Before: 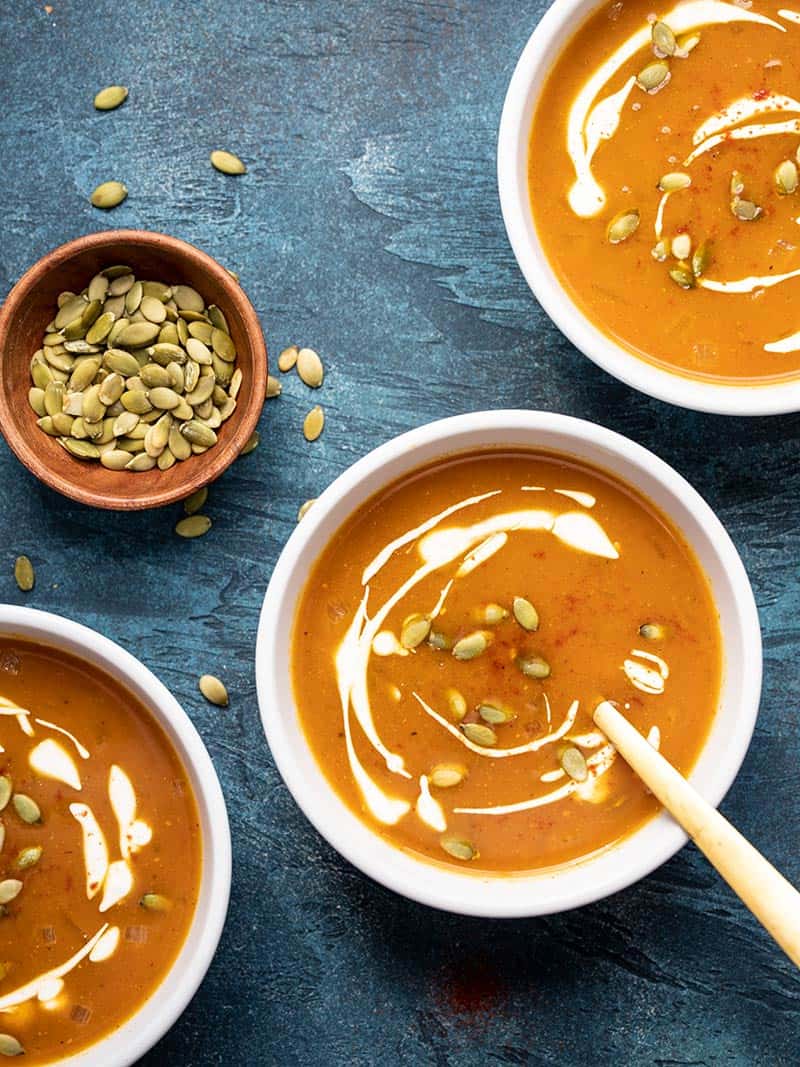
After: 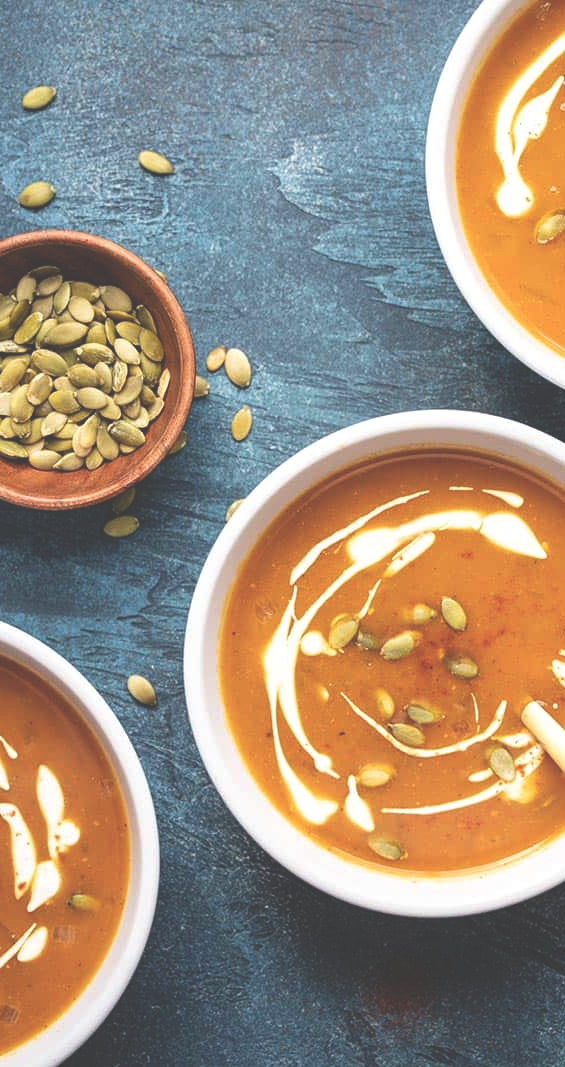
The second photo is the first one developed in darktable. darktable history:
exposure: black level correction -0.042, exposure 0.065 EV, compensate highlight preservation false
crop and rotate: left 9.055%, right 20.207%
